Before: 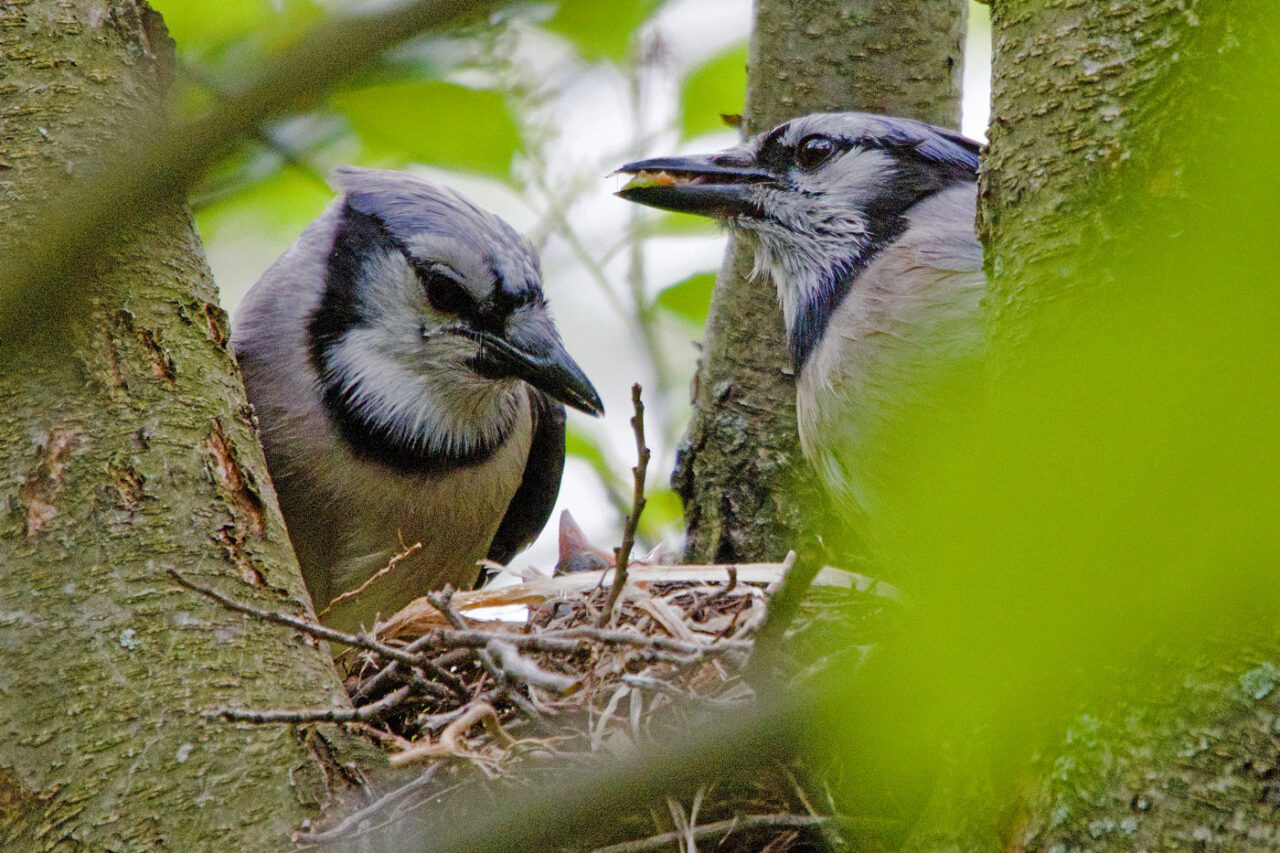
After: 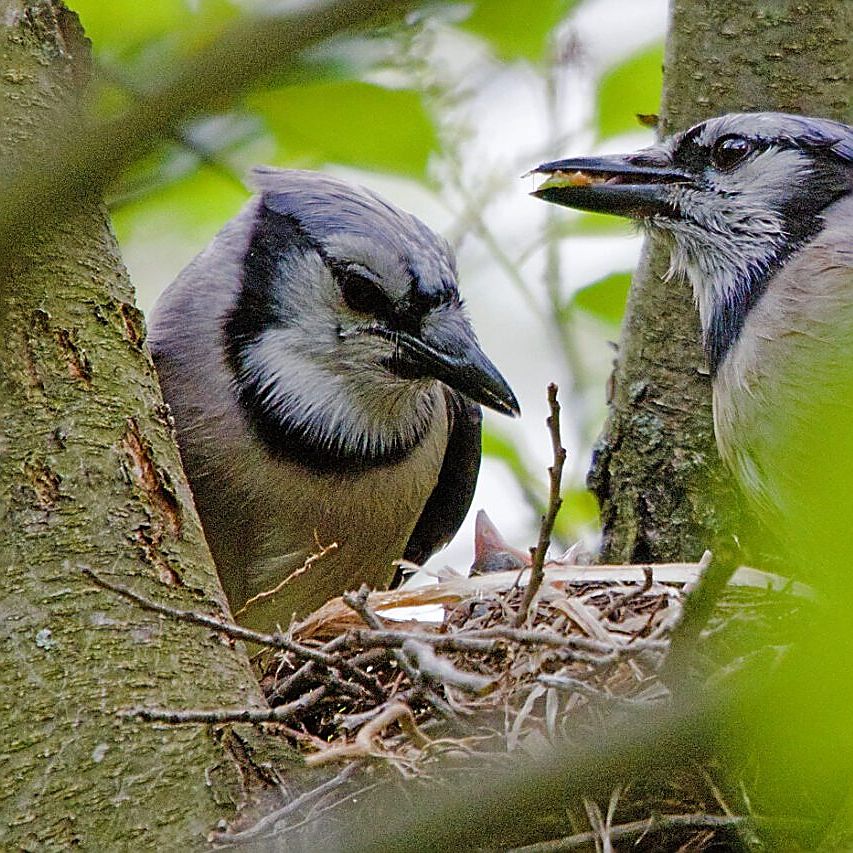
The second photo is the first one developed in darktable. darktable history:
crop and rotate: left 6.617%, right 26.717%
sharpen: radius 1.4, amount 1.25, threshold 0.7
